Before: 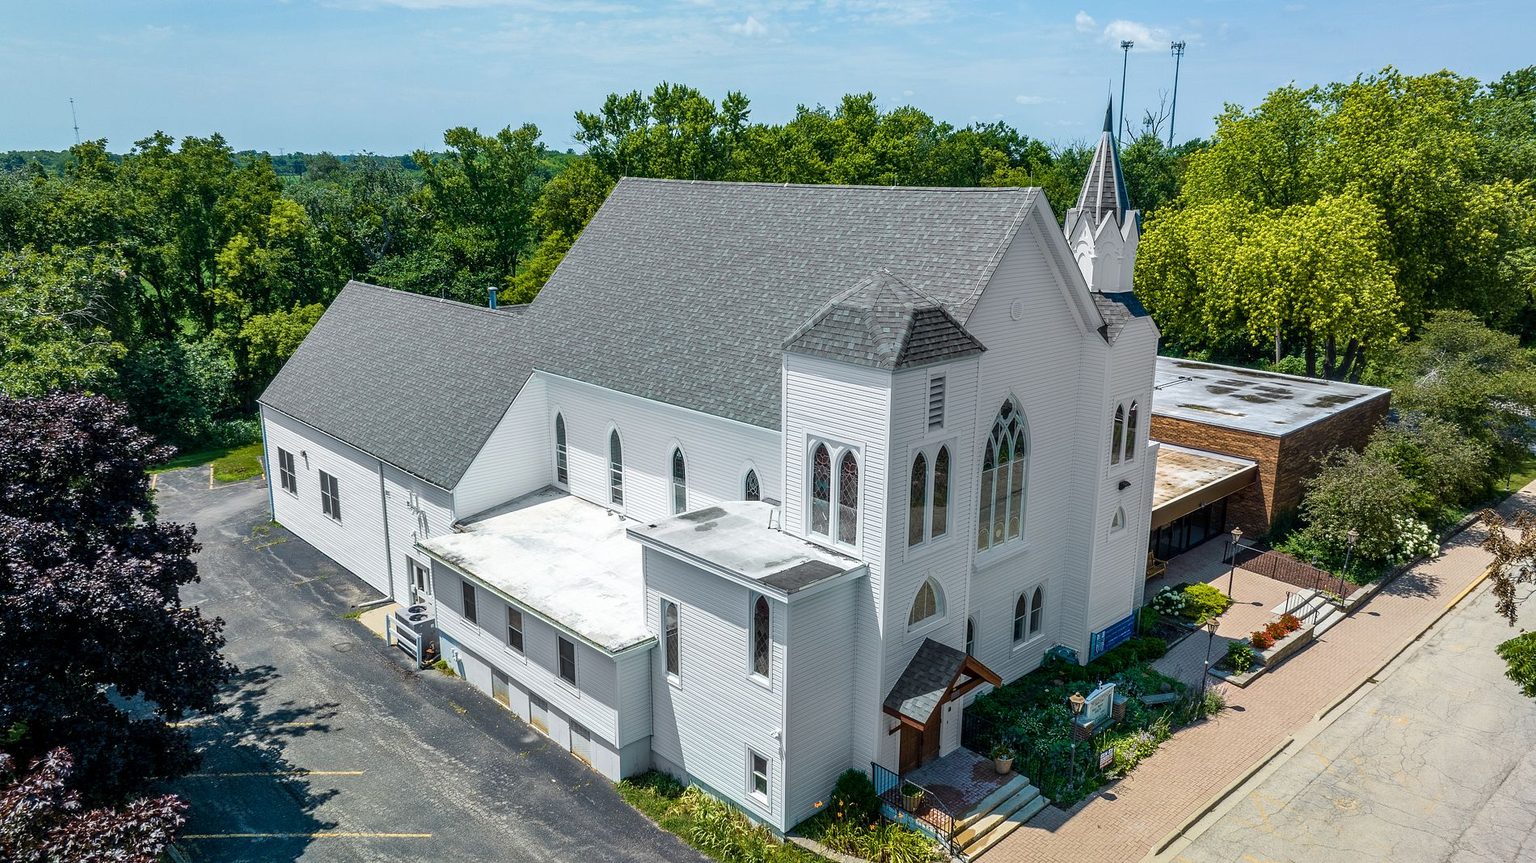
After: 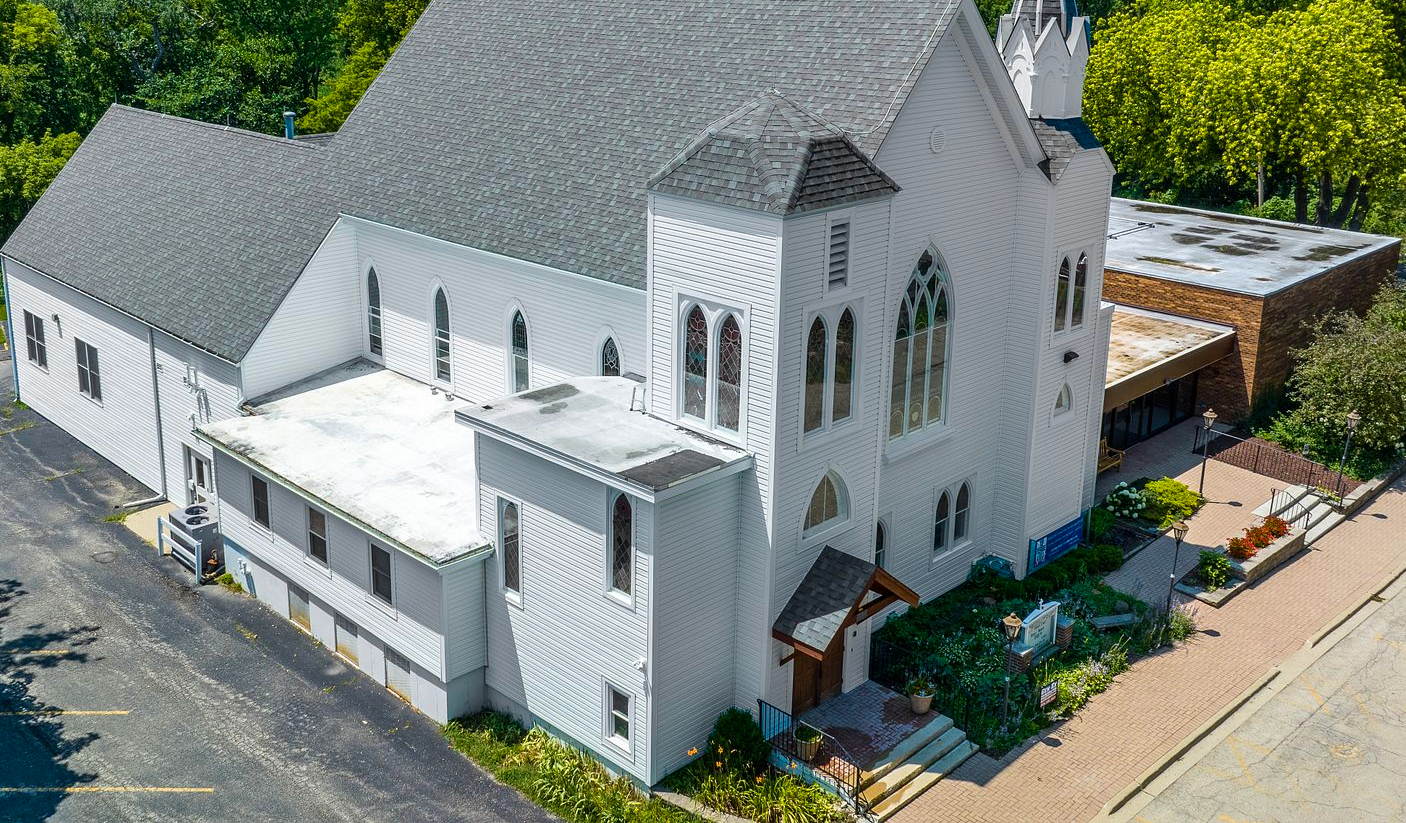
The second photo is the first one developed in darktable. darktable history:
crop: left 16.871%, top 22.857%, right 9.116%
color balance rgb: perceptual saturation grading › global saturation 10%, global vibrance 10%
